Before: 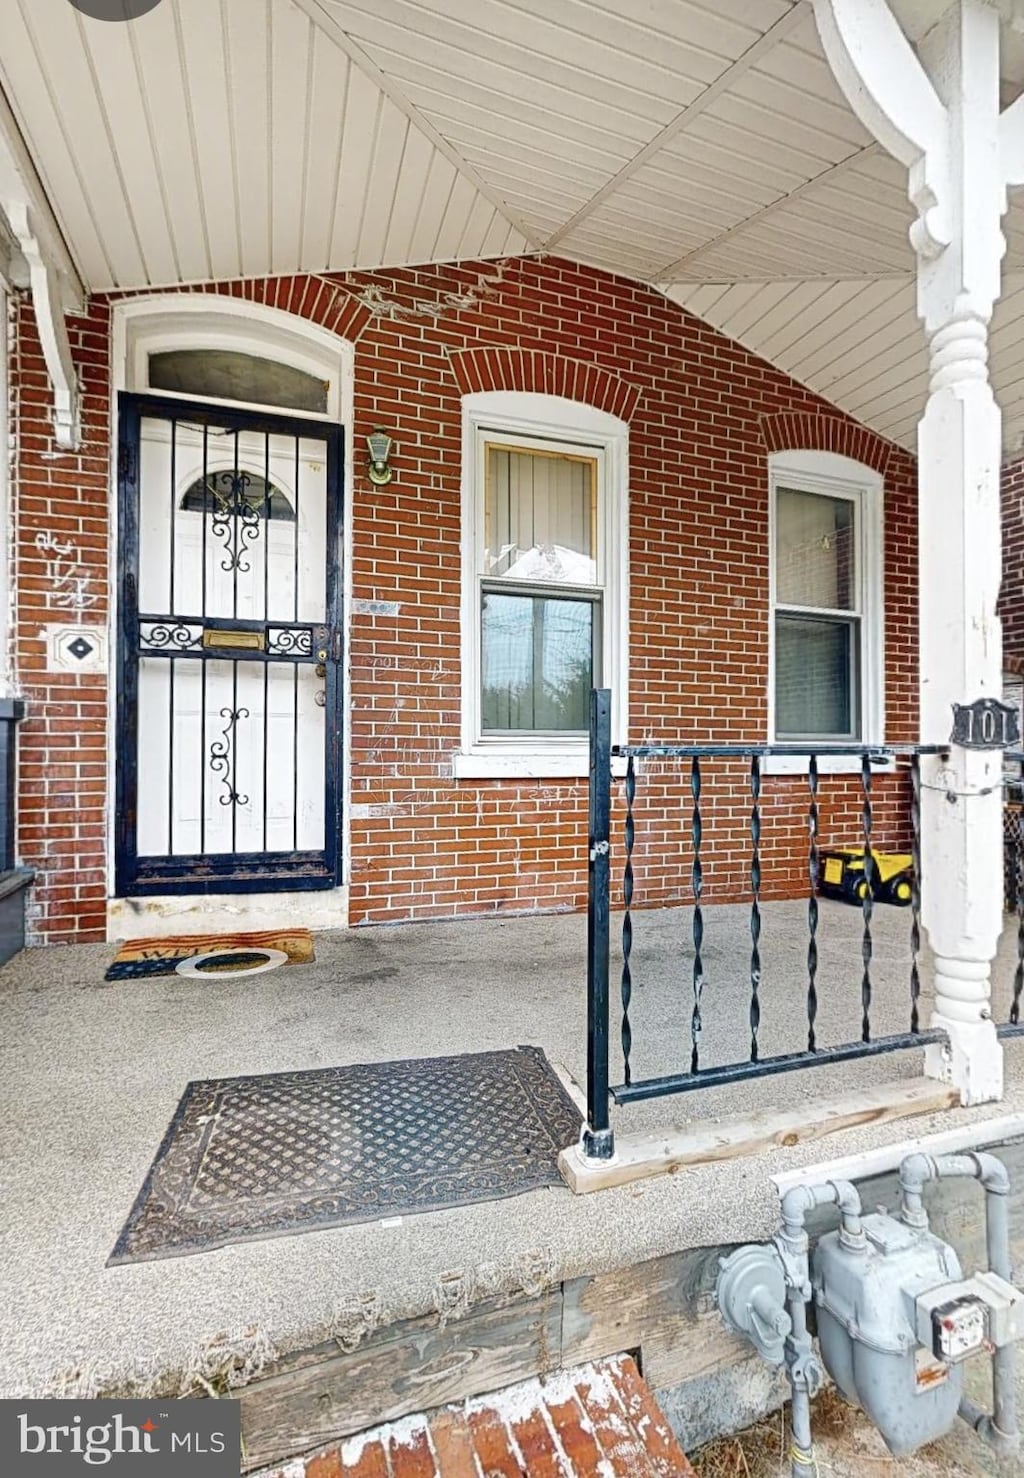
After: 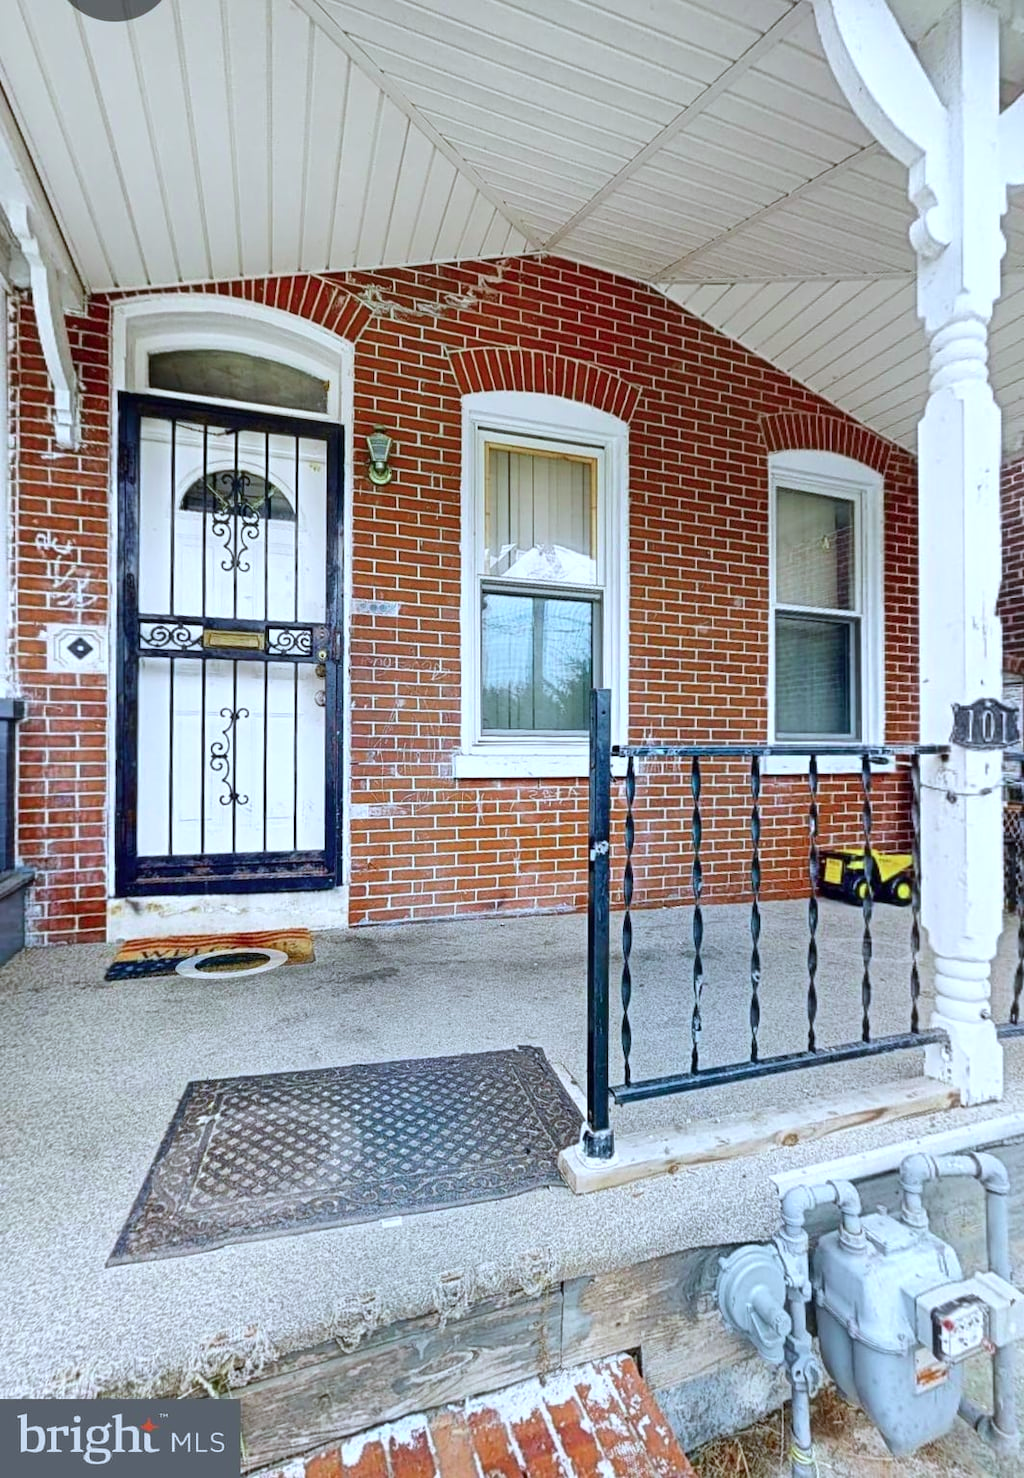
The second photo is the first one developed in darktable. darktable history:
color calibration: output R [0.948, 0.091, -0.04, 0], output G [-0.3, 1.384, -0.085, 0], output B [-0.108, 0.061, 1.08, 0], gray › normalize channels true, illuminant as shot in camera, x 0.369, y 0.376, temperature 4321.51 K, gamut compression 0.01
